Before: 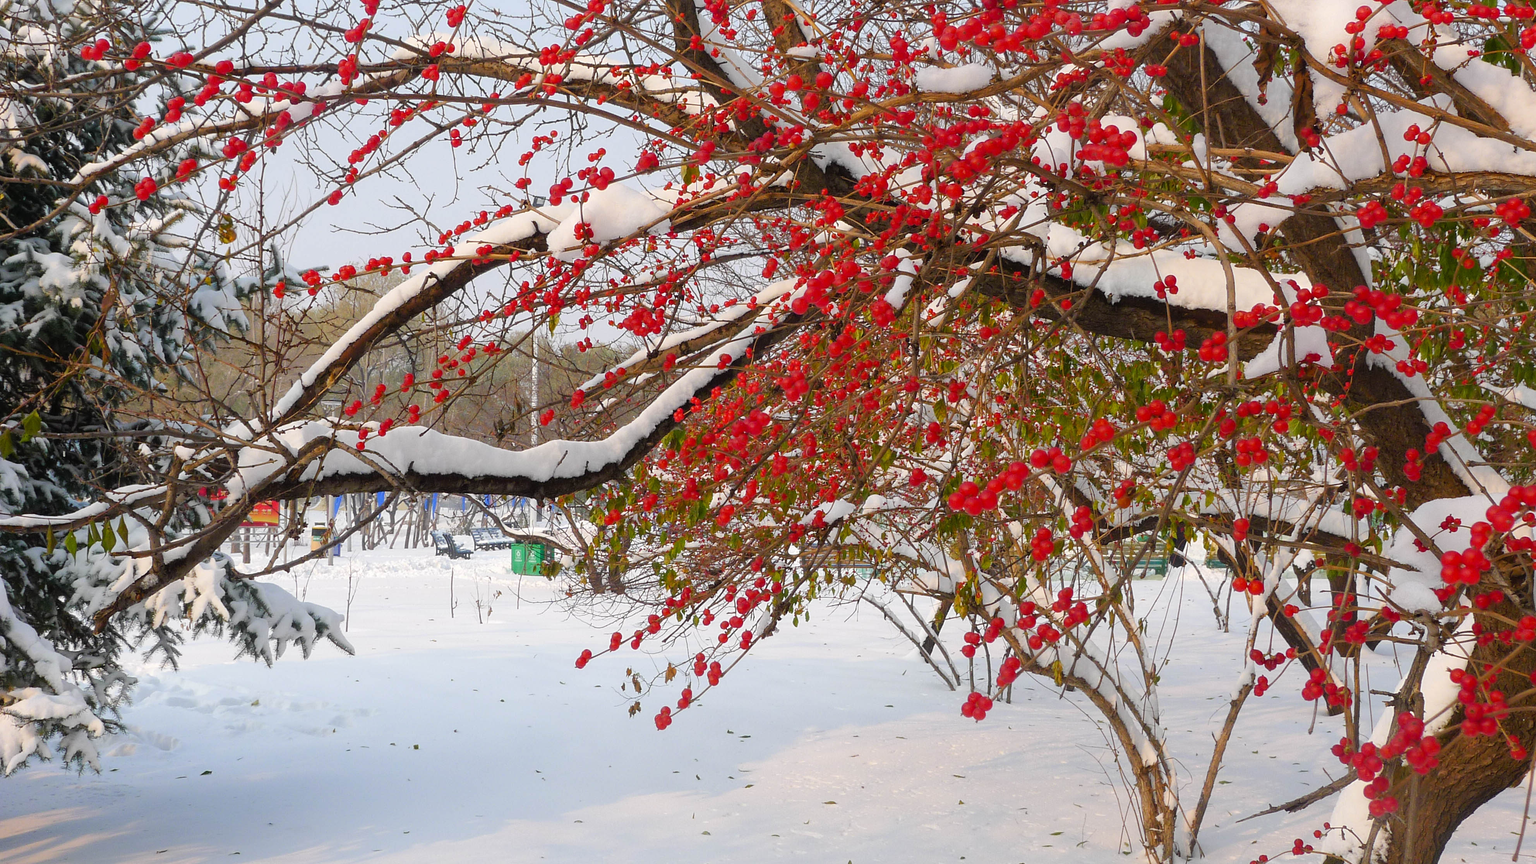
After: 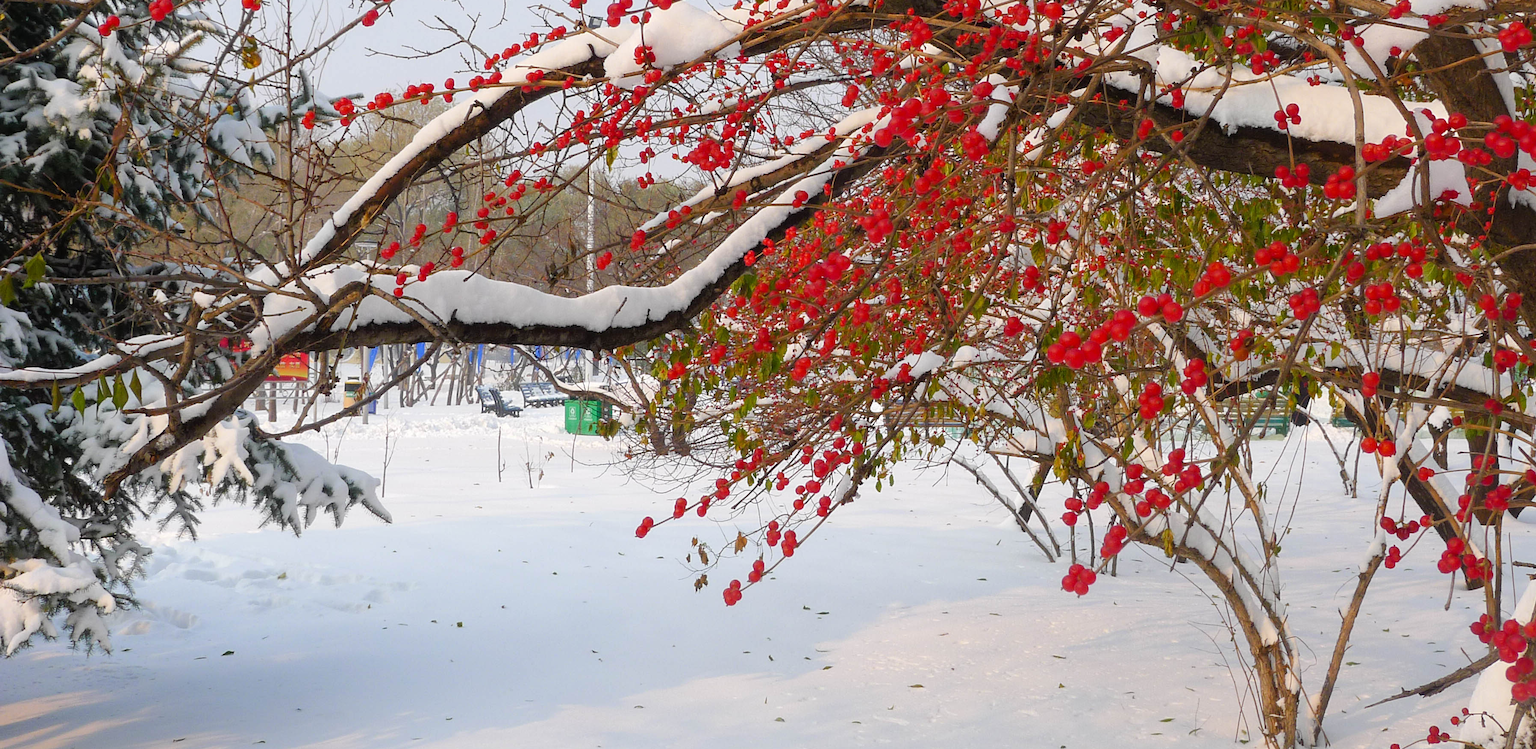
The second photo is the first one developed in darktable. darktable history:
crop: top 21.034%, right 9.409%, bottom 0.35%
